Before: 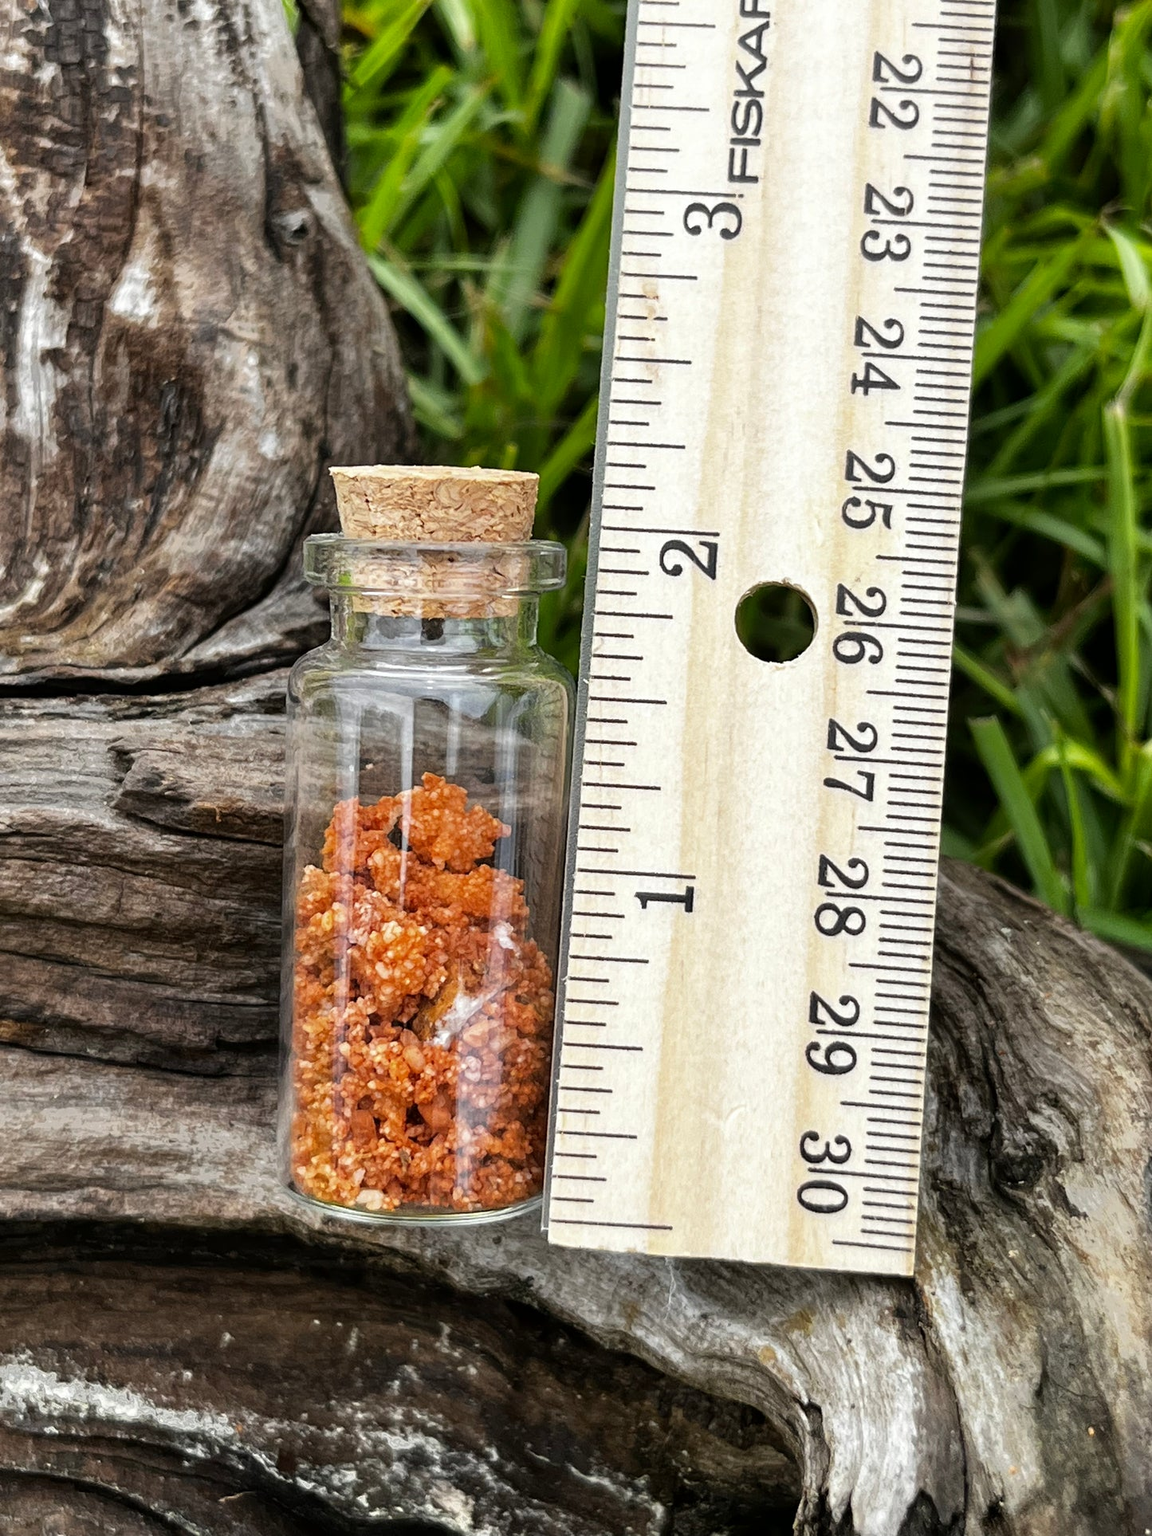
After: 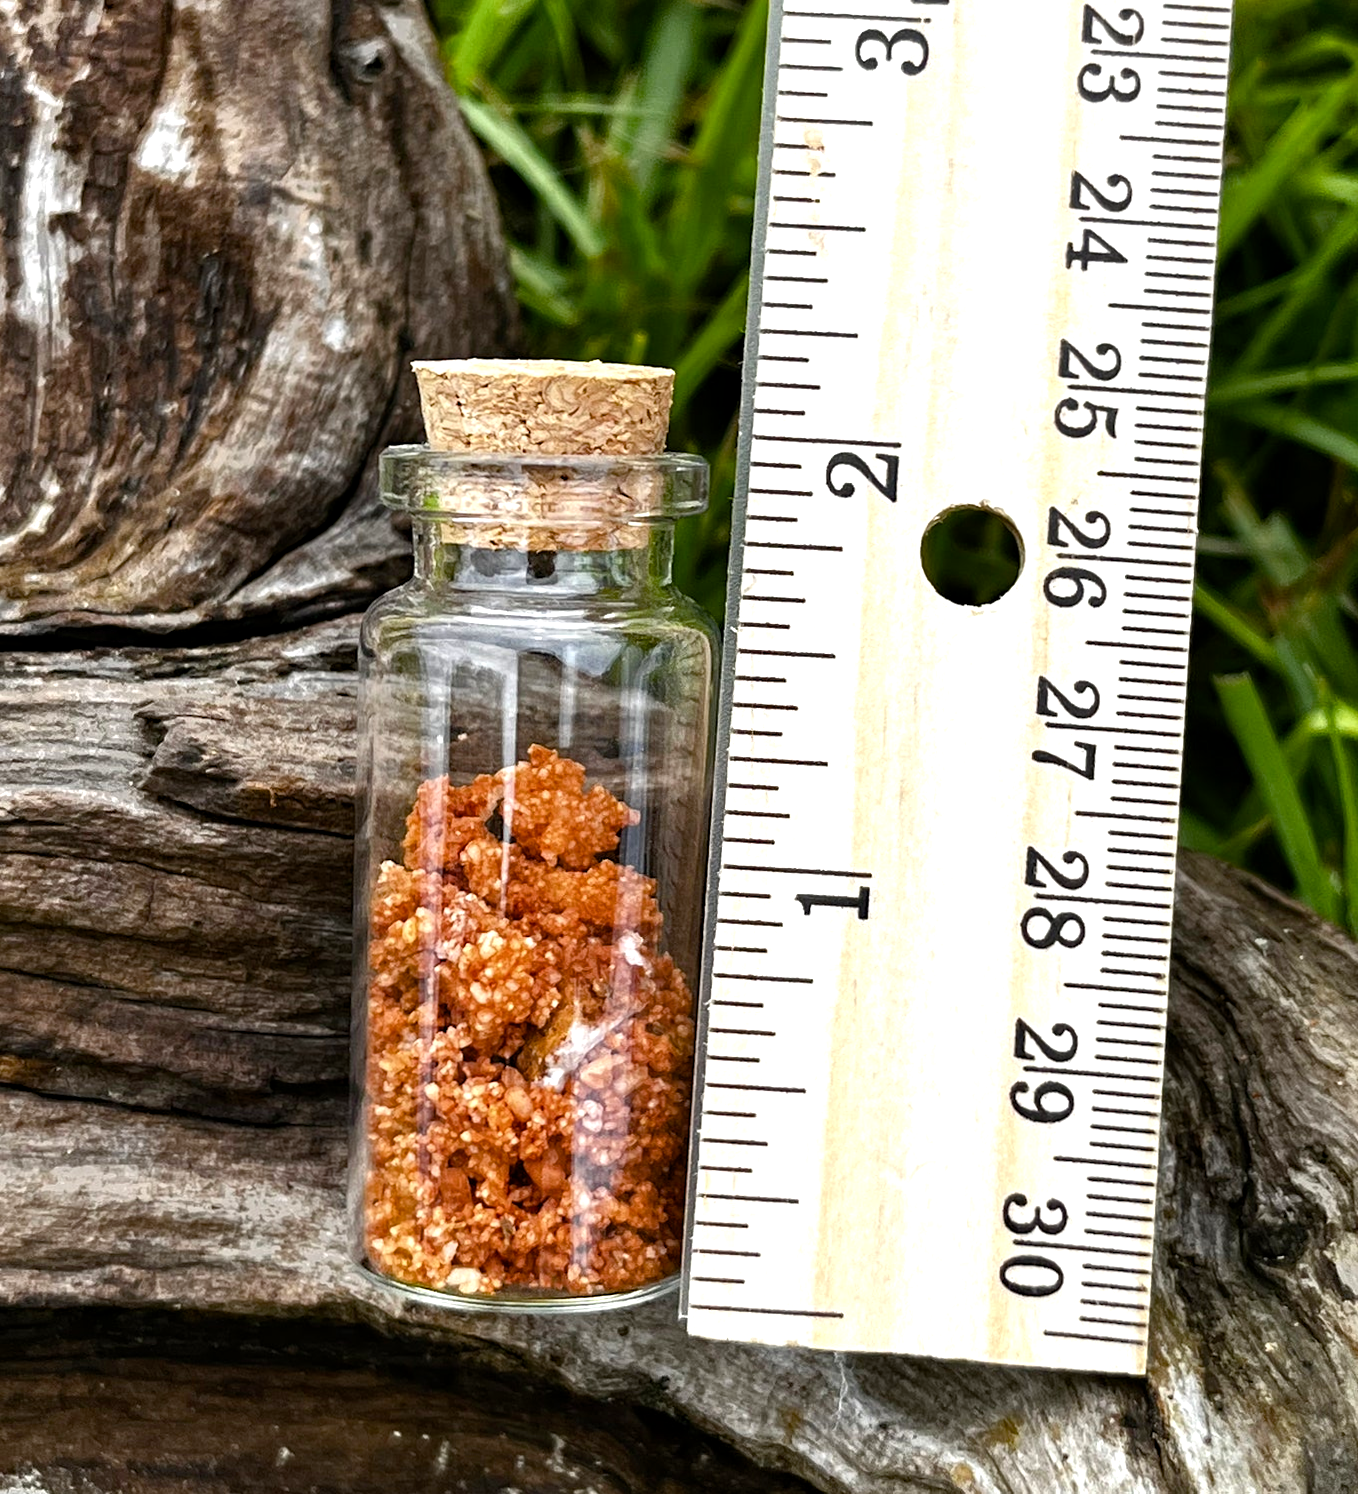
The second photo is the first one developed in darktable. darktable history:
color balance rgb: perceptual saturation grading › global saturation 20%, perceptual saturation grading › highlights -49.98%, perceptual saturation grading › shadows 25.529%, perceptual brilliance grading › global brilliance 15.211%, perceptual brilliance grading › shadows -35.534%, global vibrance 20%
haze removal: compatibility mode true, adaptive false
crop and rotate: angle 0.081°, top 11.621%, right 5.81%, bottom 10.68%
